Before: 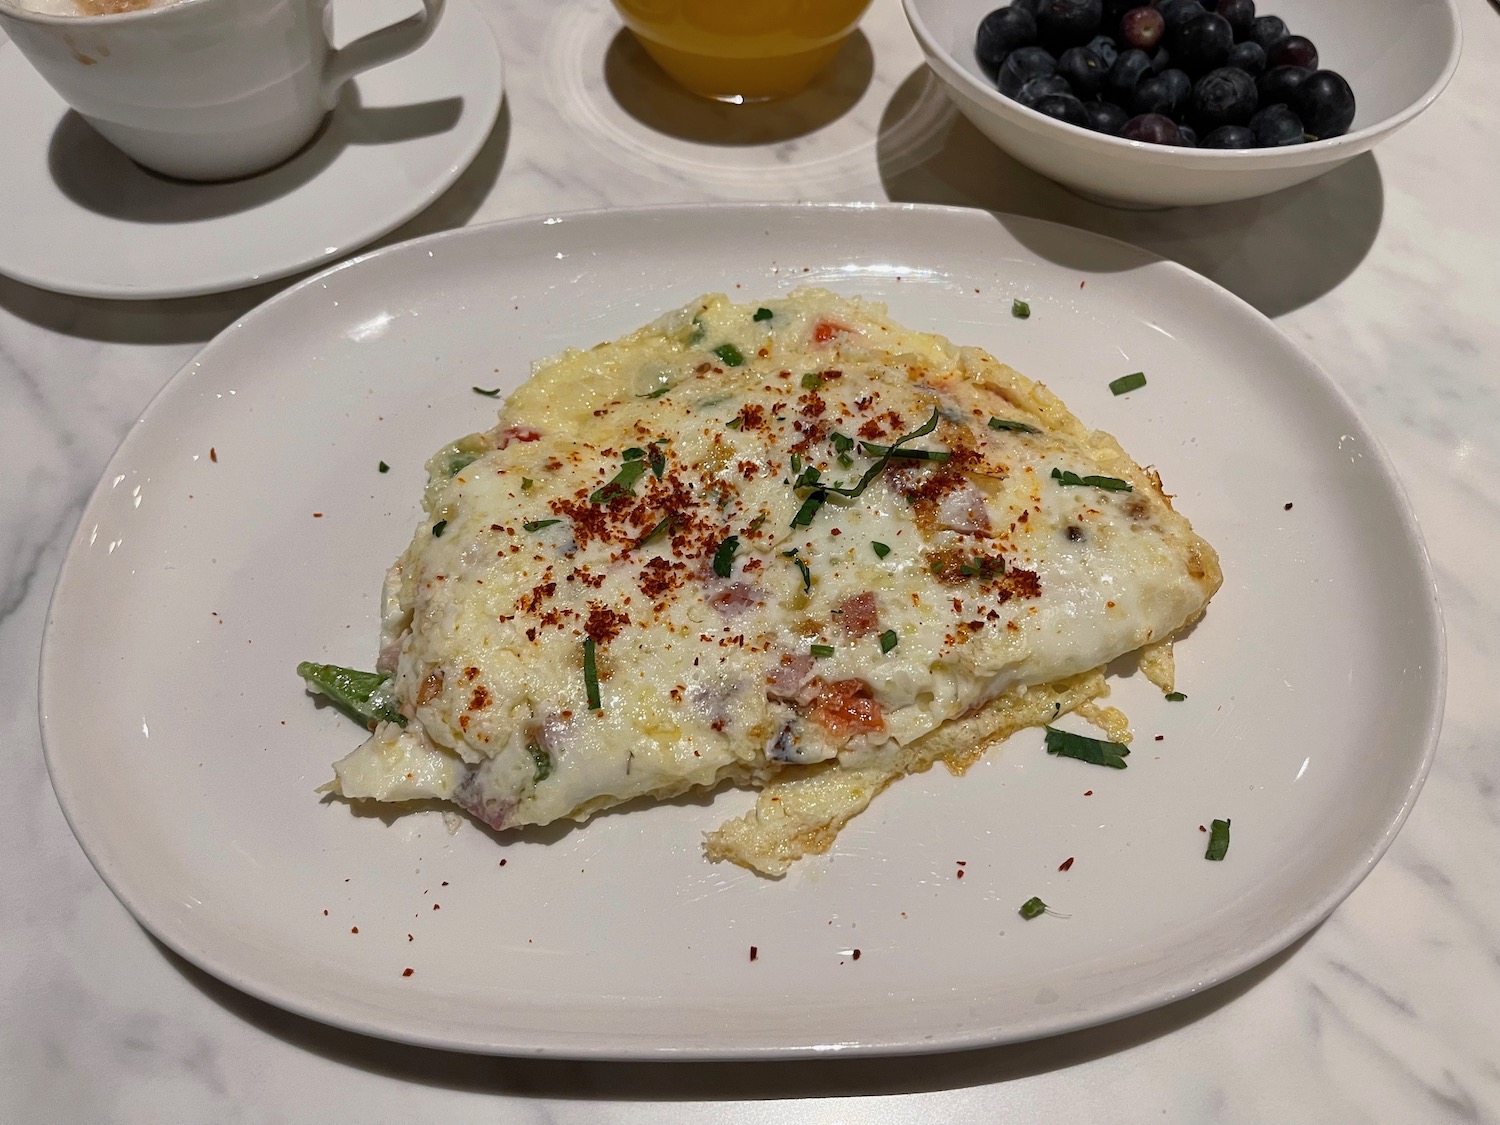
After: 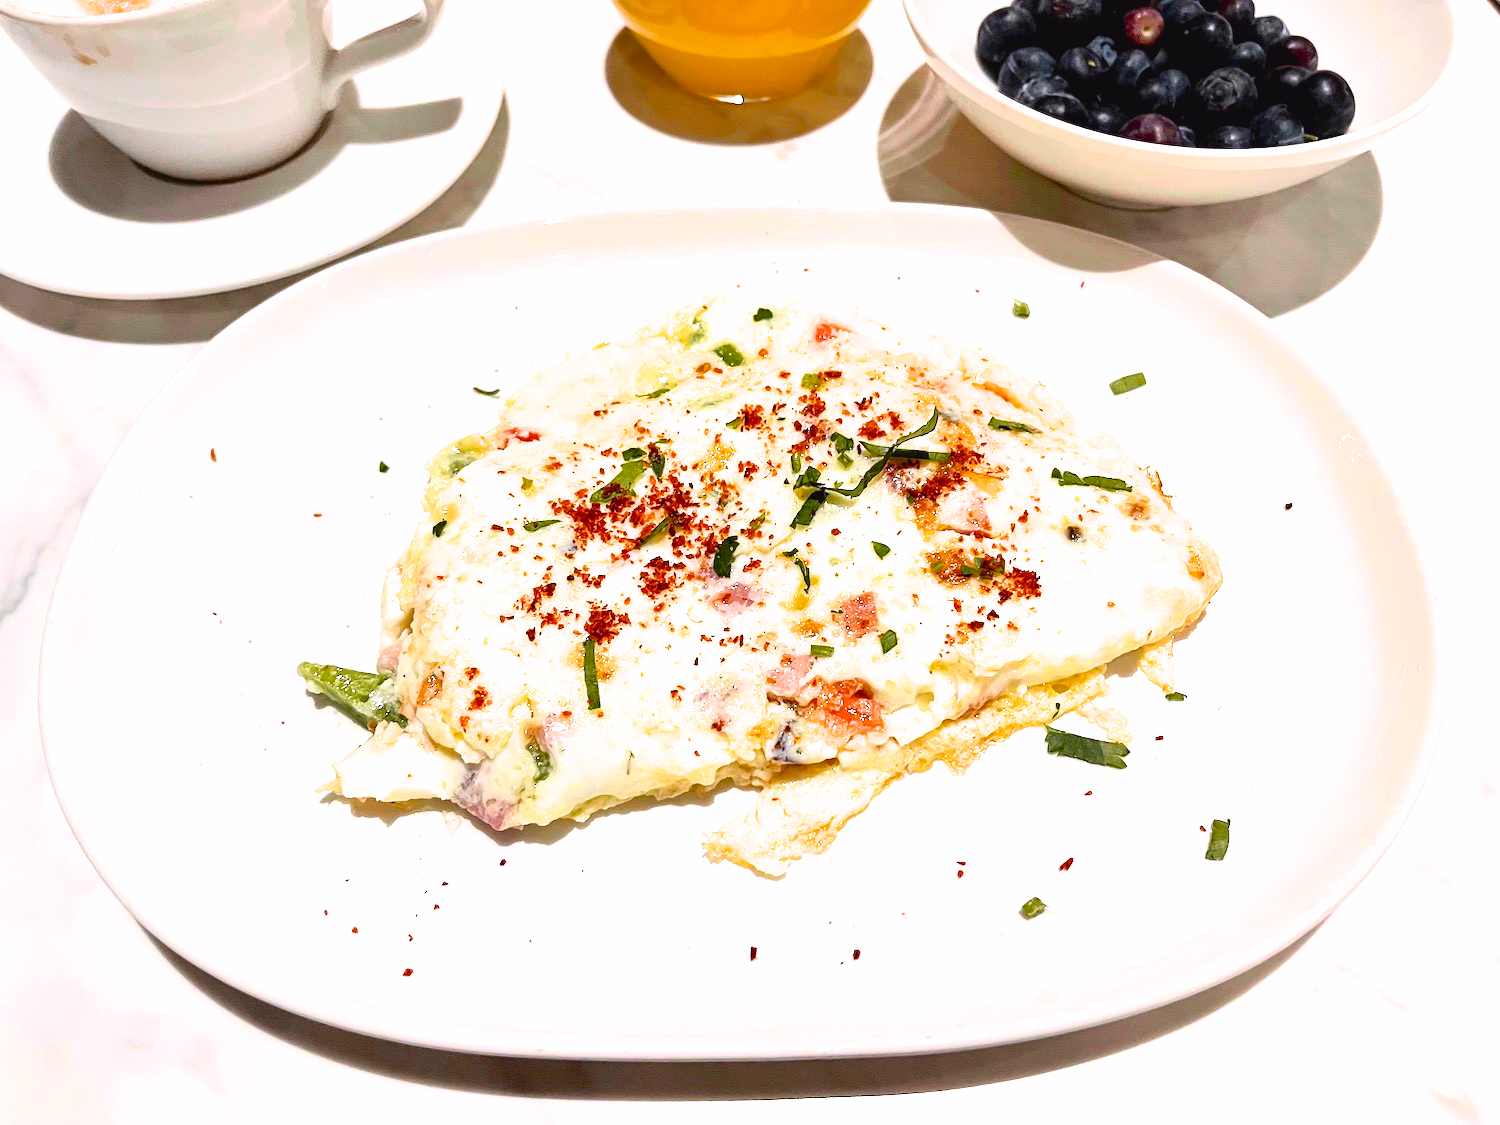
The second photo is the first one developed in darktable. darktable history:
exposure: black level correction 0, exposure 1.9 EV, compensate highlight preservation false
tone curve: curves: ch0 [(0, 0.036) (0.119, 0.115) (0.461, 0.479) (0.715, 0.767) (0.817, 0.865) (1, 0.998)]; ch1 [(0, 0) (0.377, 0.416) (0.44, 0.461) (0.487, 0.49) (0.514, 0.525) (0.538, 0.561) (0.67, 0.713) (1, 1)]; ch2 [(0, 0) (0.38, 0.405) (0.463, 0.445) (0.492, 0.486) (0.529, 0.533) (0.578, 0.59) (0.653, 0.698) (1, 1)], color space Lab, independent channels, preserve colors none
filmic rgb: black relative exposure -11.35 EV, white relative exposure 3.22 EV, hardness 6.76, color science v6 (2022)
